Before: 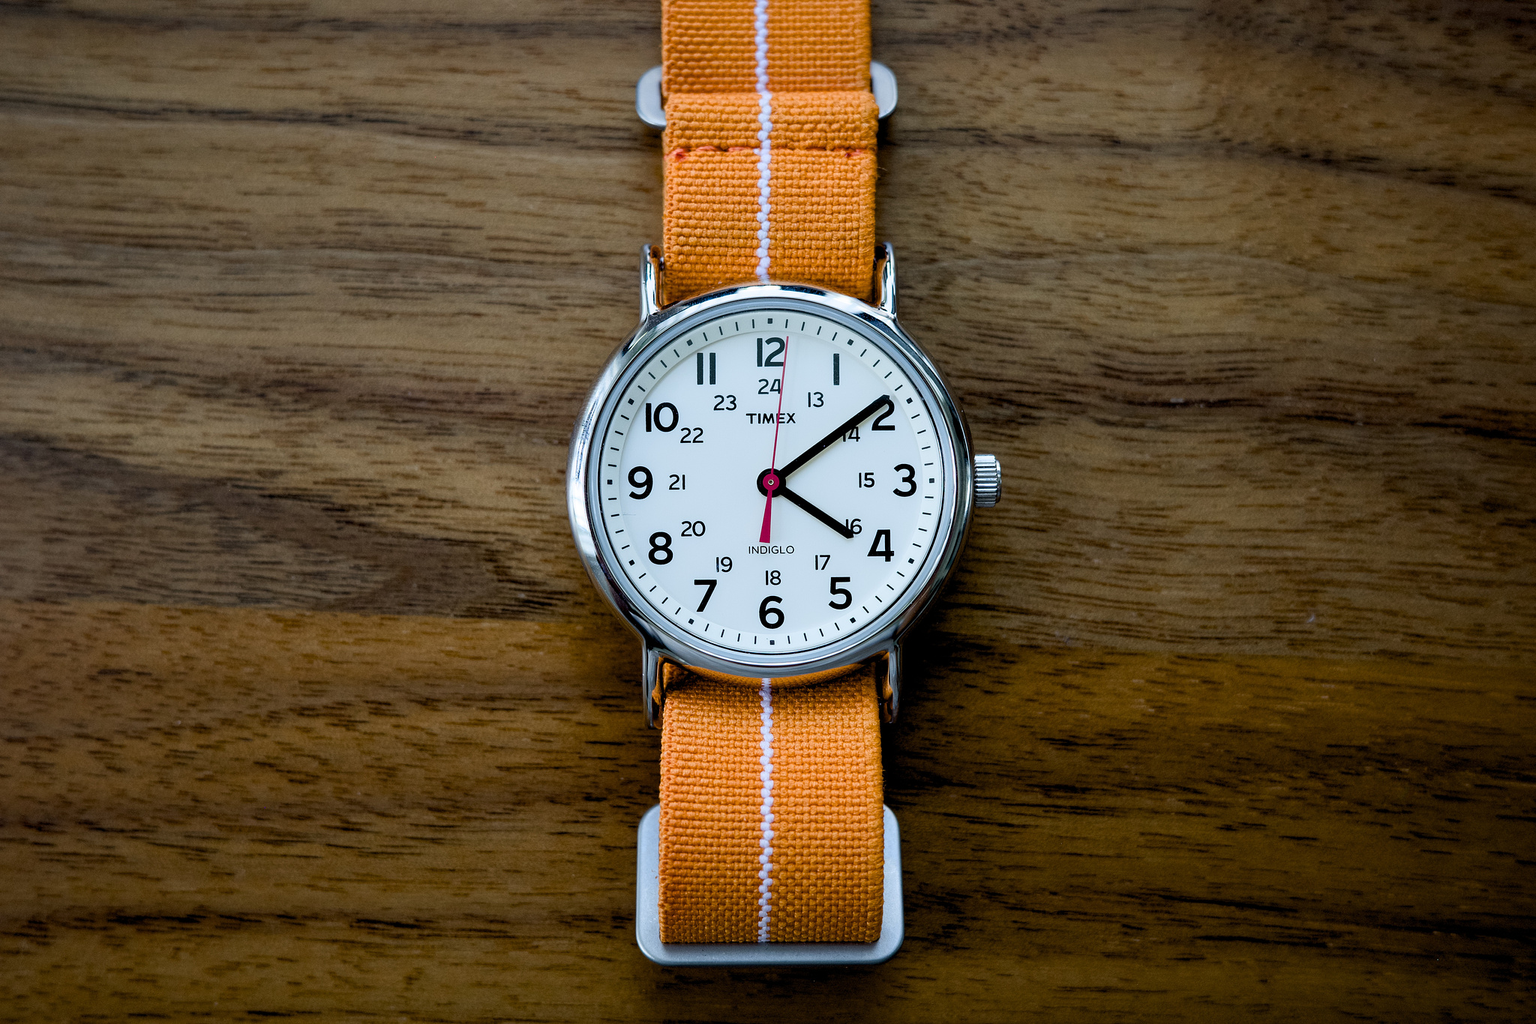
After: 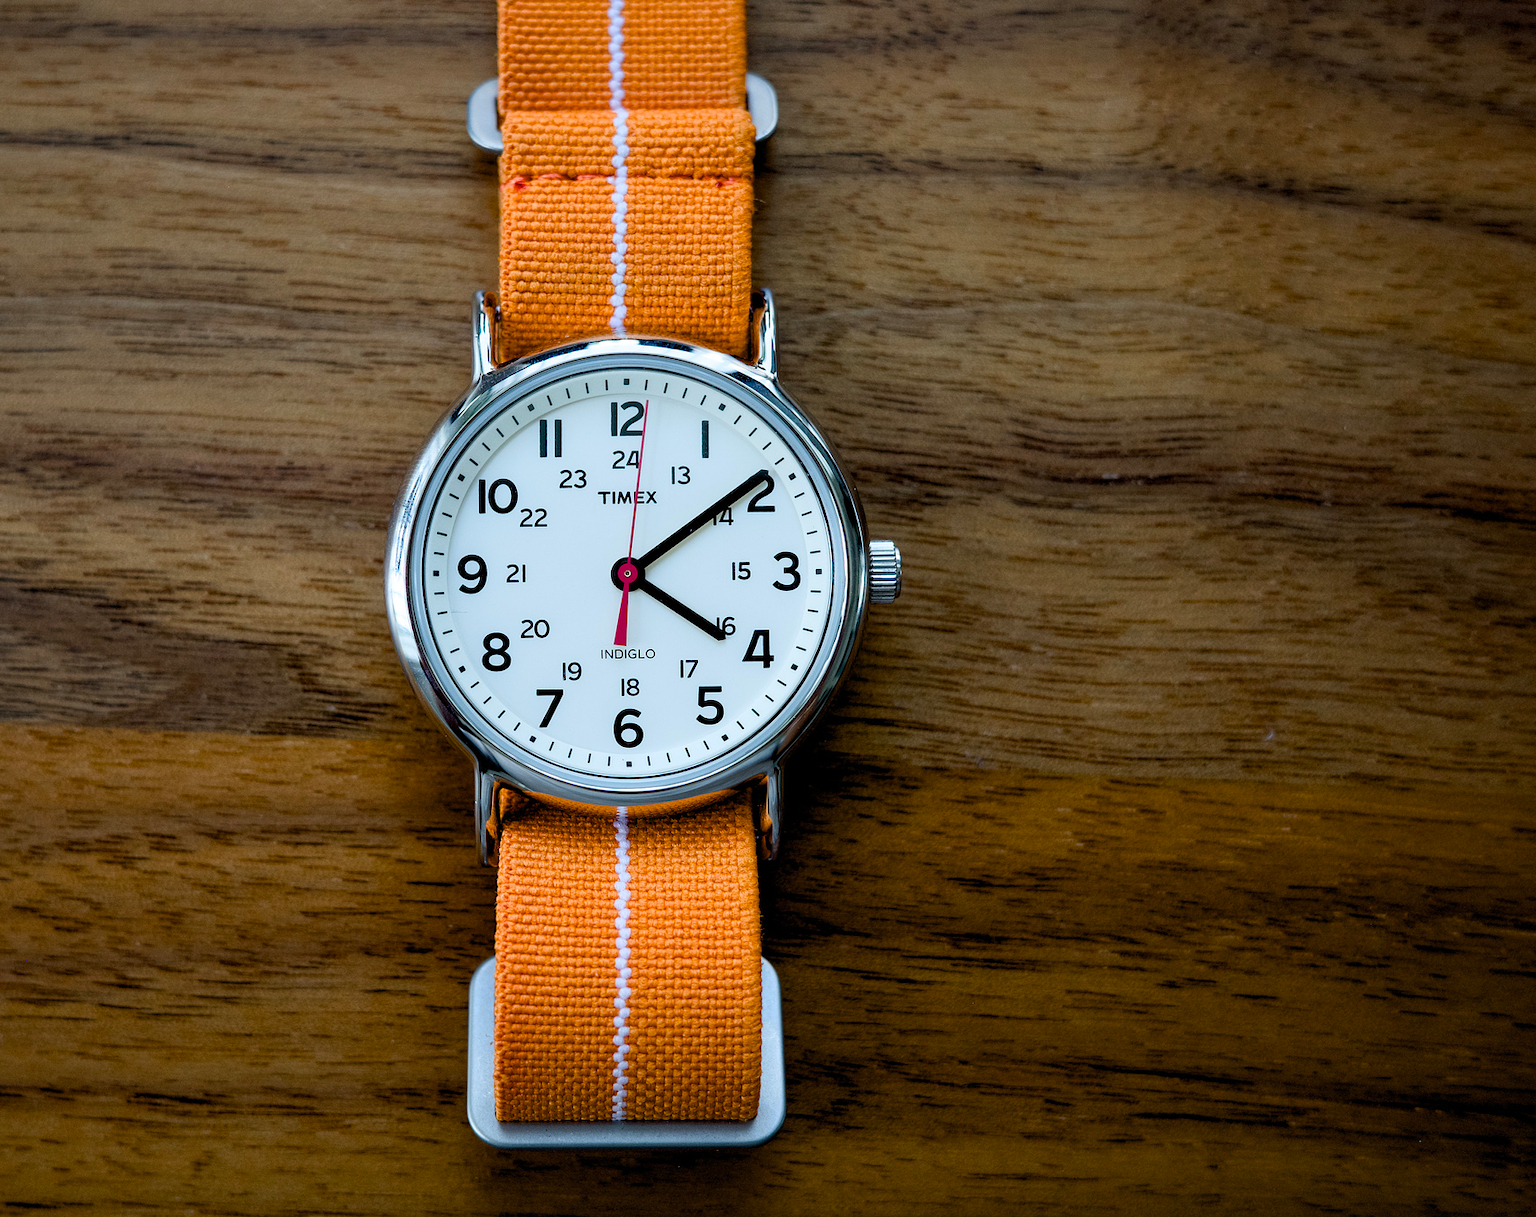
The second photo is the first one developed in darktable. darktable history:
crop: left 15.864%
shadows and highlights: shadows 13.07, white point adjustment 1.14, highlights -1.37, soften with gaussian
